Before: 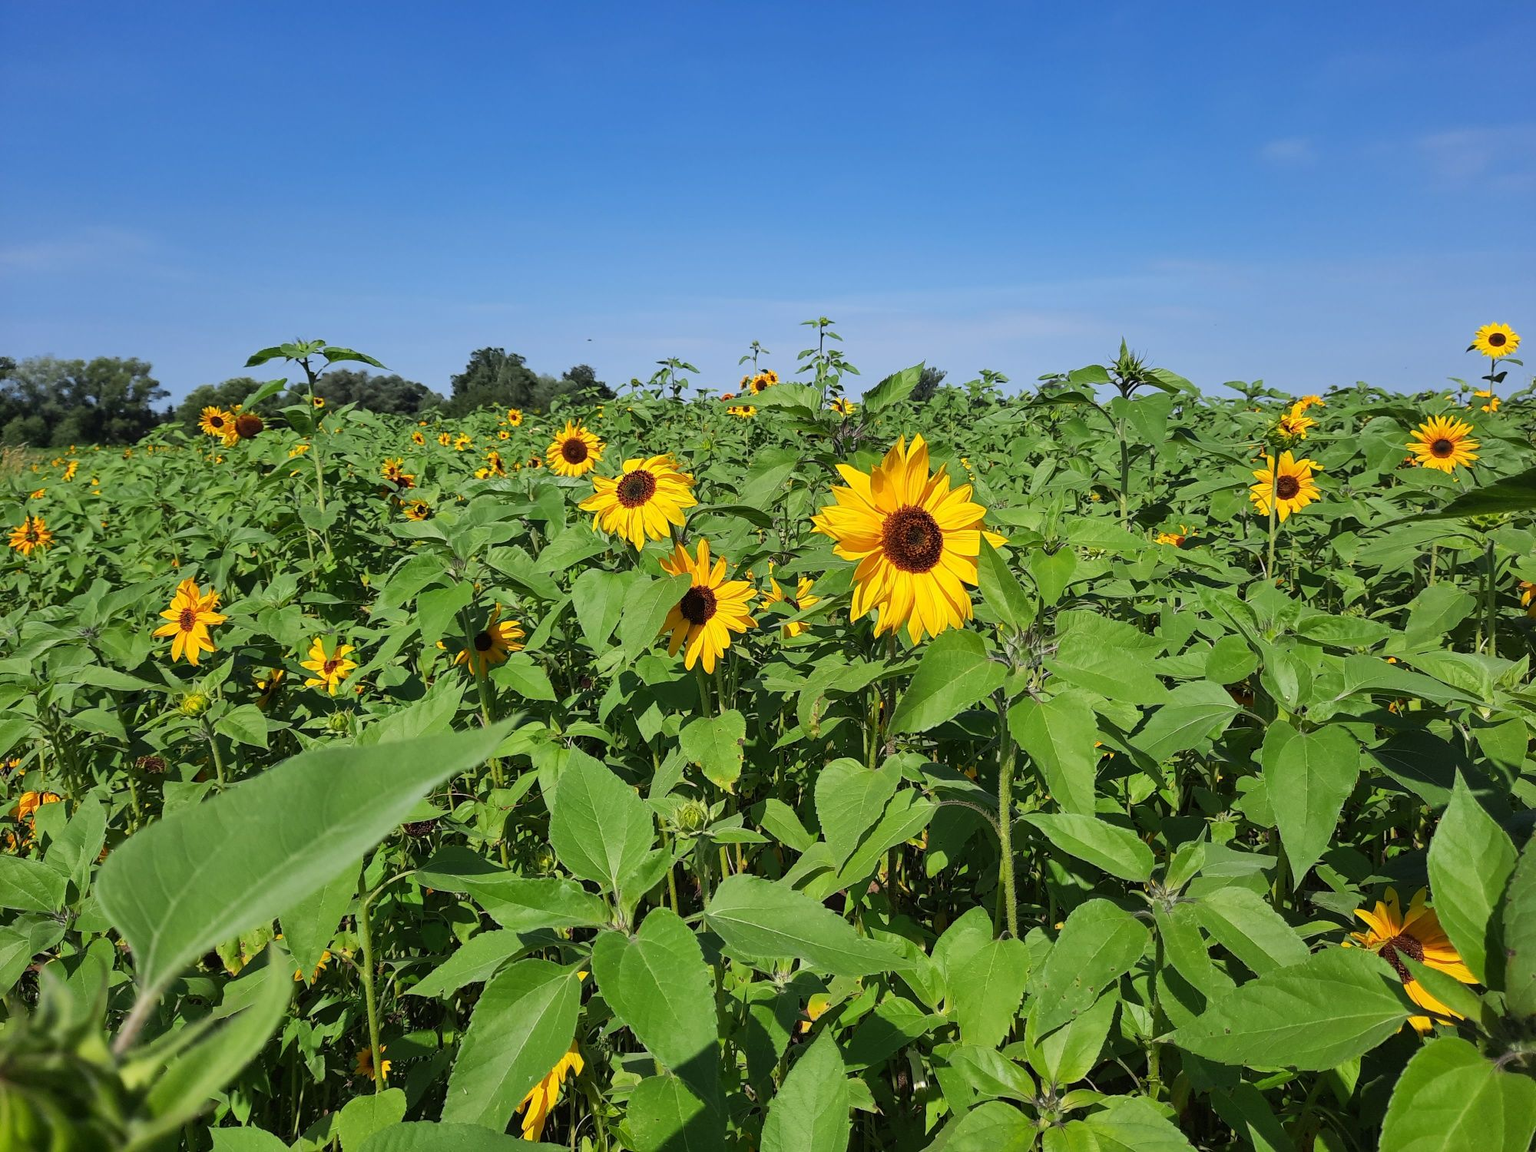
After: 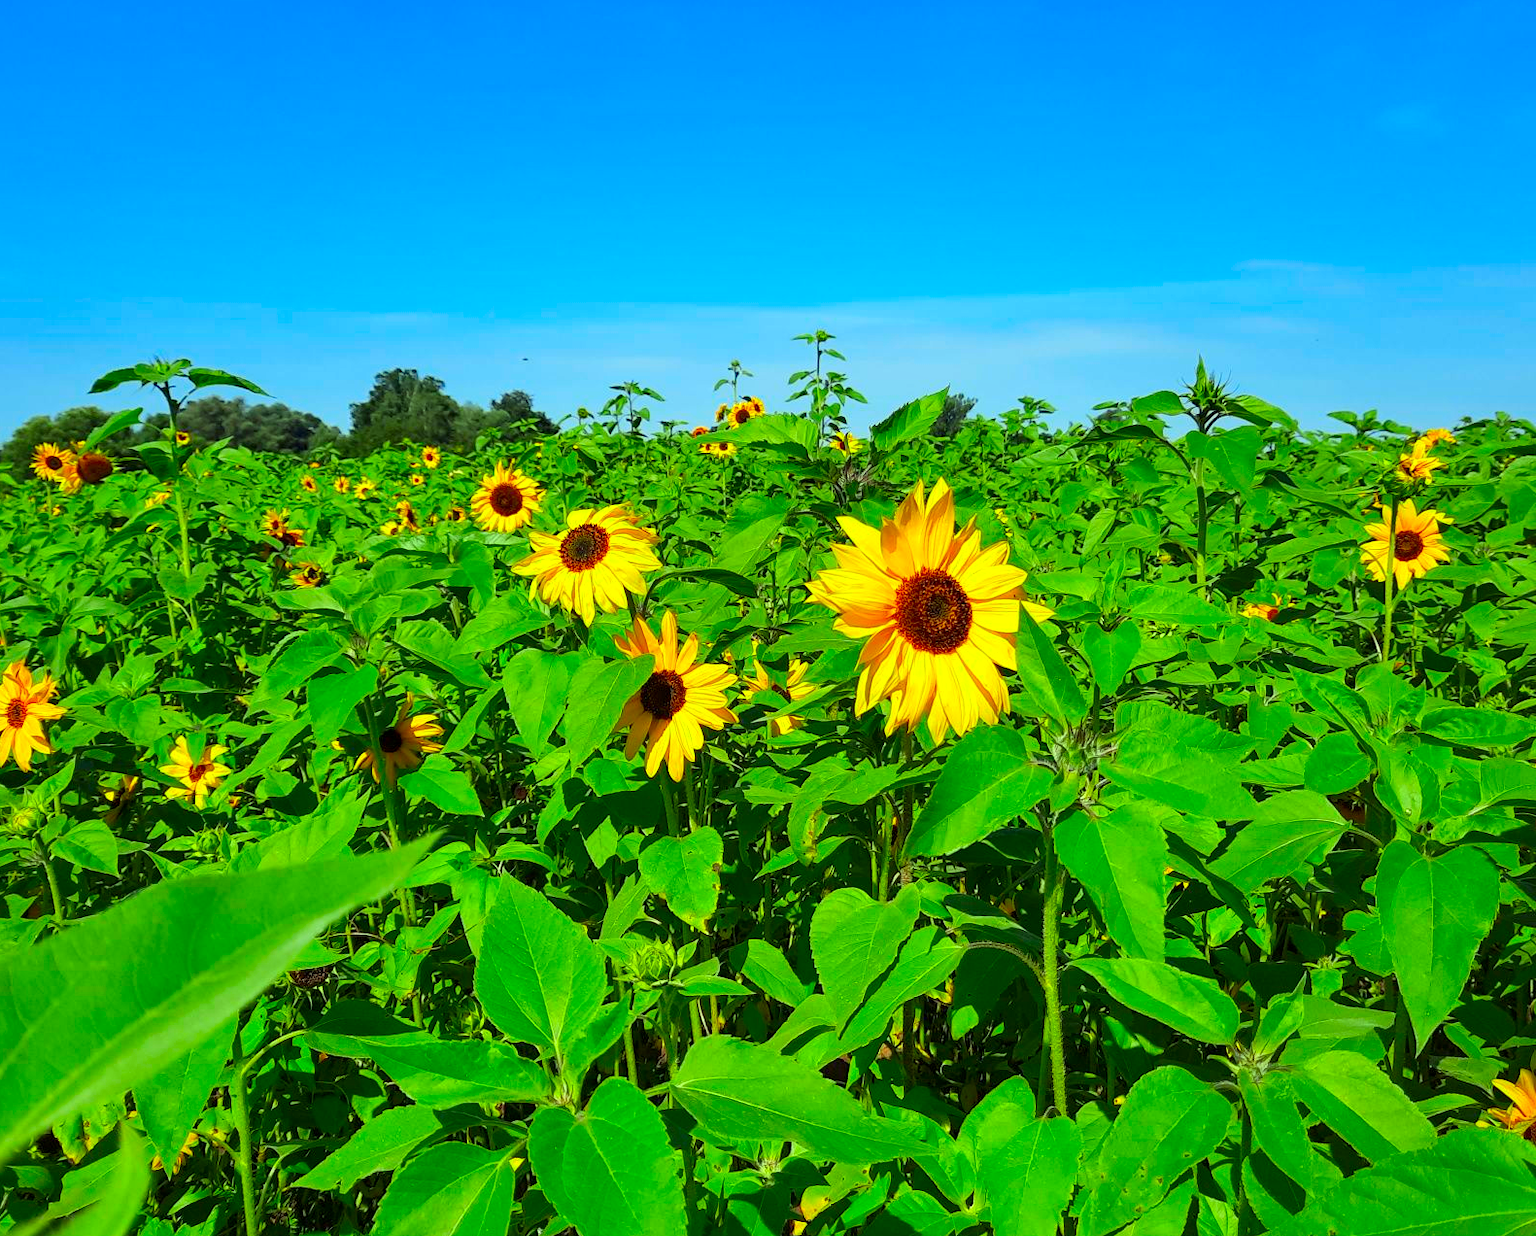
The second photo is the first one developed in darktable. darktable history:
local contrast: highlights 106%, shadows 102%, detail 119%, midtone range 0.2
exposure: exposure 0.292 EV, compensate highlight preservation false
crop: left 11.356%, top 4.918%, right 9.579%, bottom 10.207%
color correction: highlights a* -10.86, highlights b* 9.94, saturation 1.72
